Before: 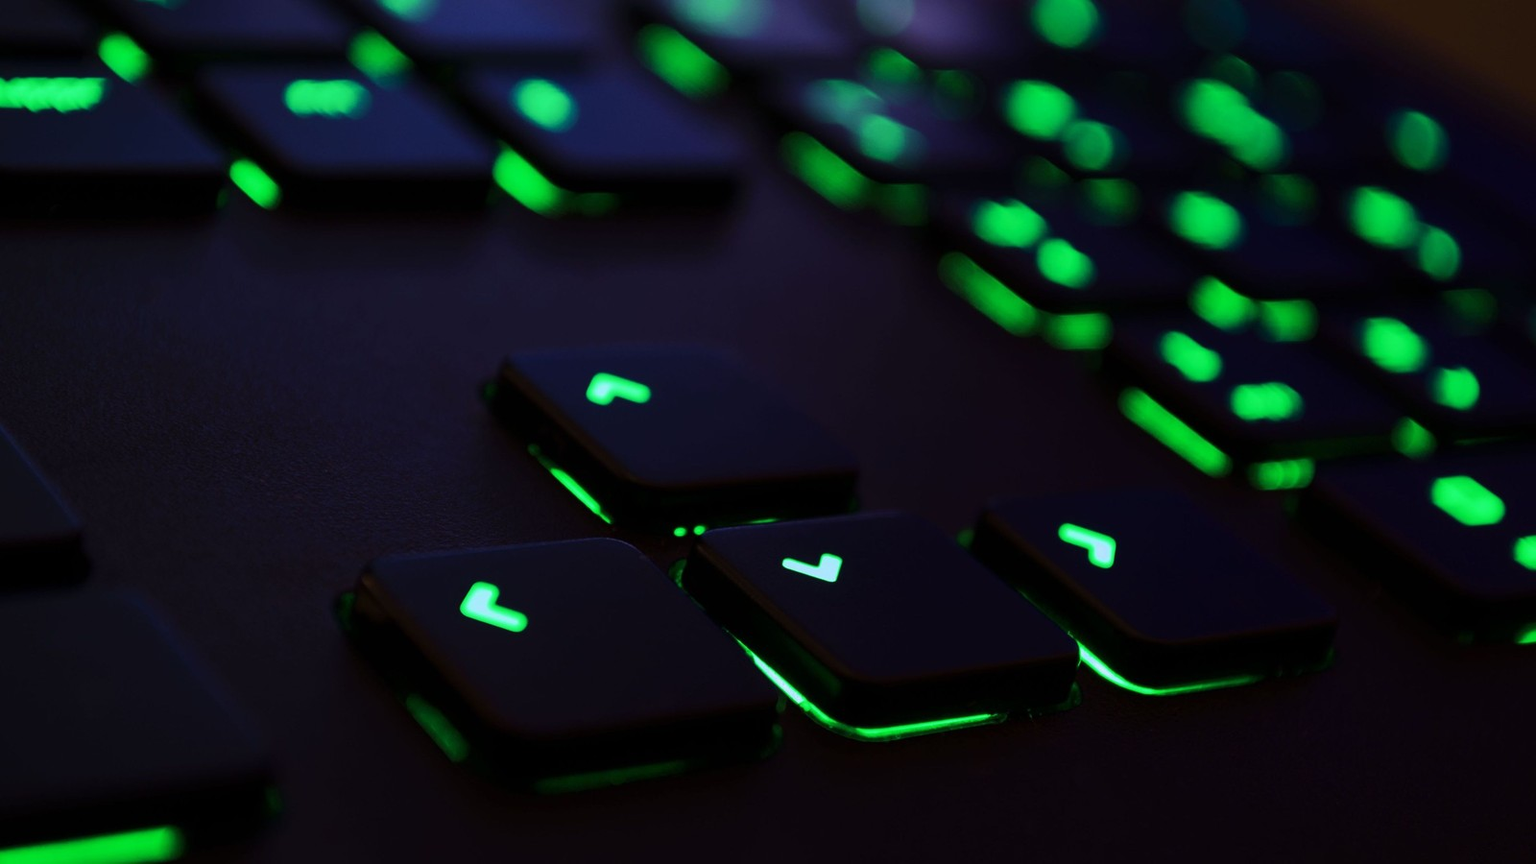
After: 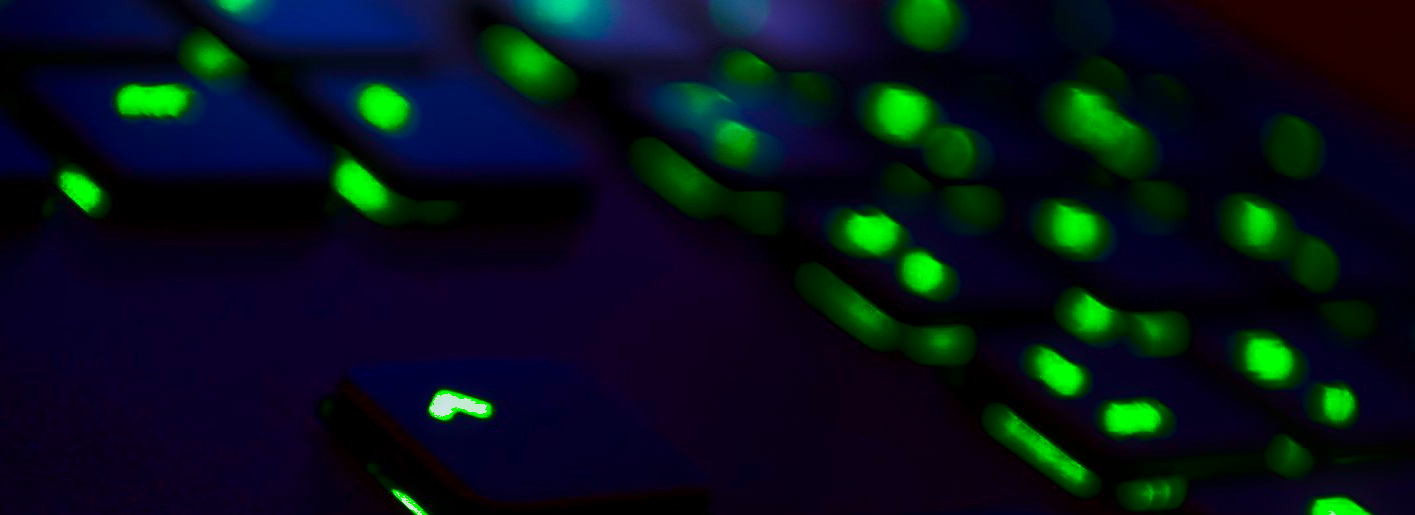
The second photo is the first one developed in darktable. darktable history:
exposure: black level correction 0.001, exposure 0.499 EV, compensate exposure bias true, compensate highlight preservation false
crop and rotate: left 11.524%, bottom 42.673%
contrast brightness saturation: brightness 0.088, saturation 0.19
sharpen: on, module defaults
local contrast: on, module defaults
shadows and highlights: shadows -89.67, highlights 88.7, soften with gaussian
